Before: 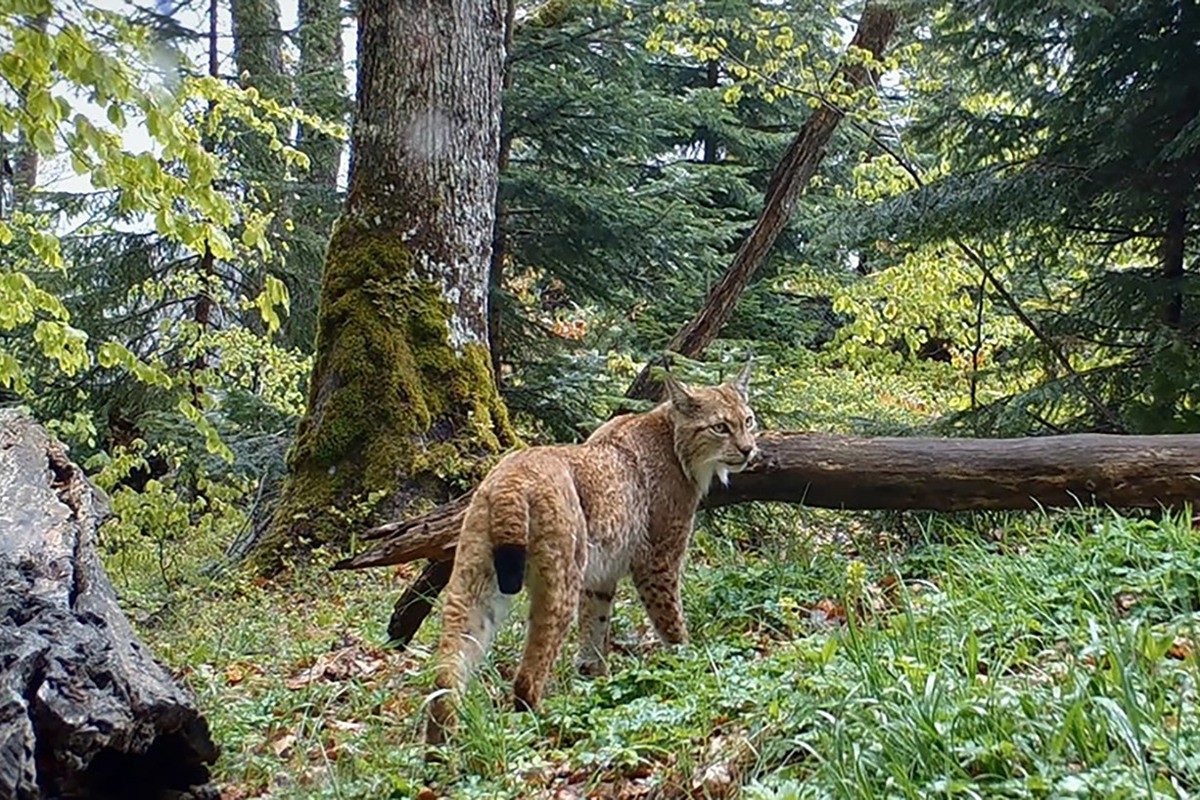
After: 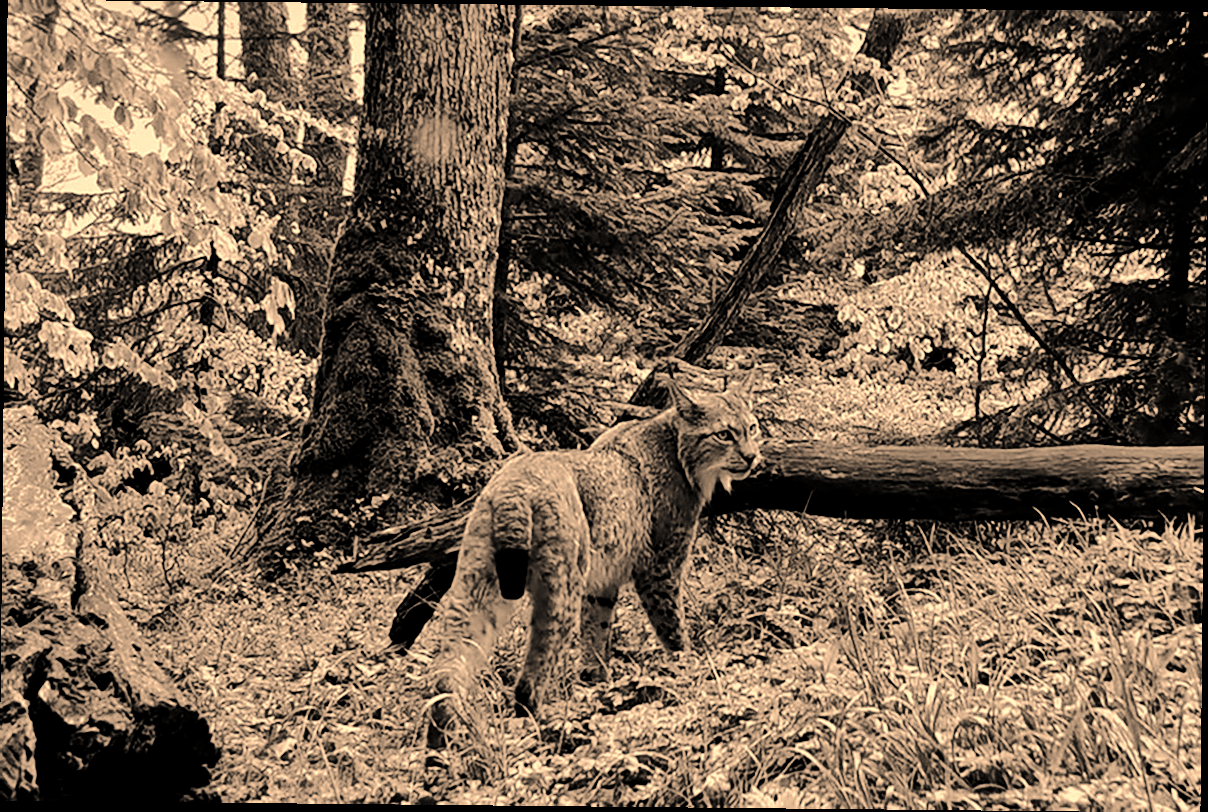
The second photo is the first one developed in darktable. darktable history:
tone equalizer: -7 EV 0.164 EV, -6 EV 0.612 EV, -5 EV 1.17 EV, -4 EV 1.37 EV, -3 EV 1.16 EV, -2 EV 0.6 EV, -1 EV 0.153 EV, edges refinement/feathering 500, mask exposure compensation -1.57 EV, preserve details no
color correction: highlights a* 15, highlights b* 32.26
crop and rotate: angle -0.586°
shadows and highlights: shadows 36.42, highlights -27.54, soften with gaussian
exposure: black level correction 0.004, exposure 0.016 EV, compensate highlight preservation false
contrast brightness saturation: contrast -0.028, brightness -0.606, saturation -0.997
local contrast: mode bilateral grid, contrast 20, coarseness 49, detail 119%, midtone range 0.2
levels: levels [0, 0.478, 1]
